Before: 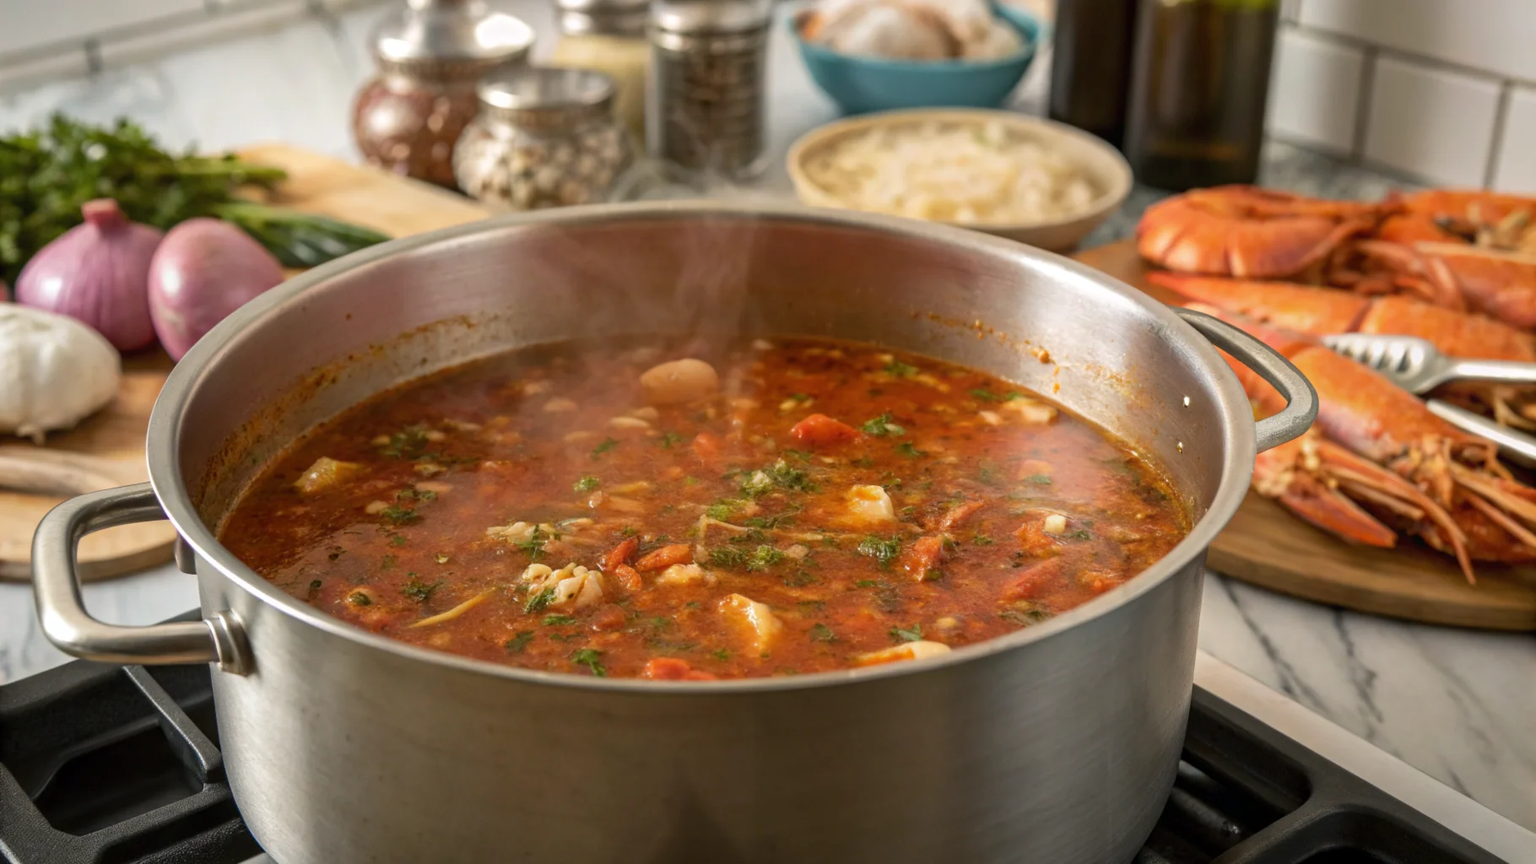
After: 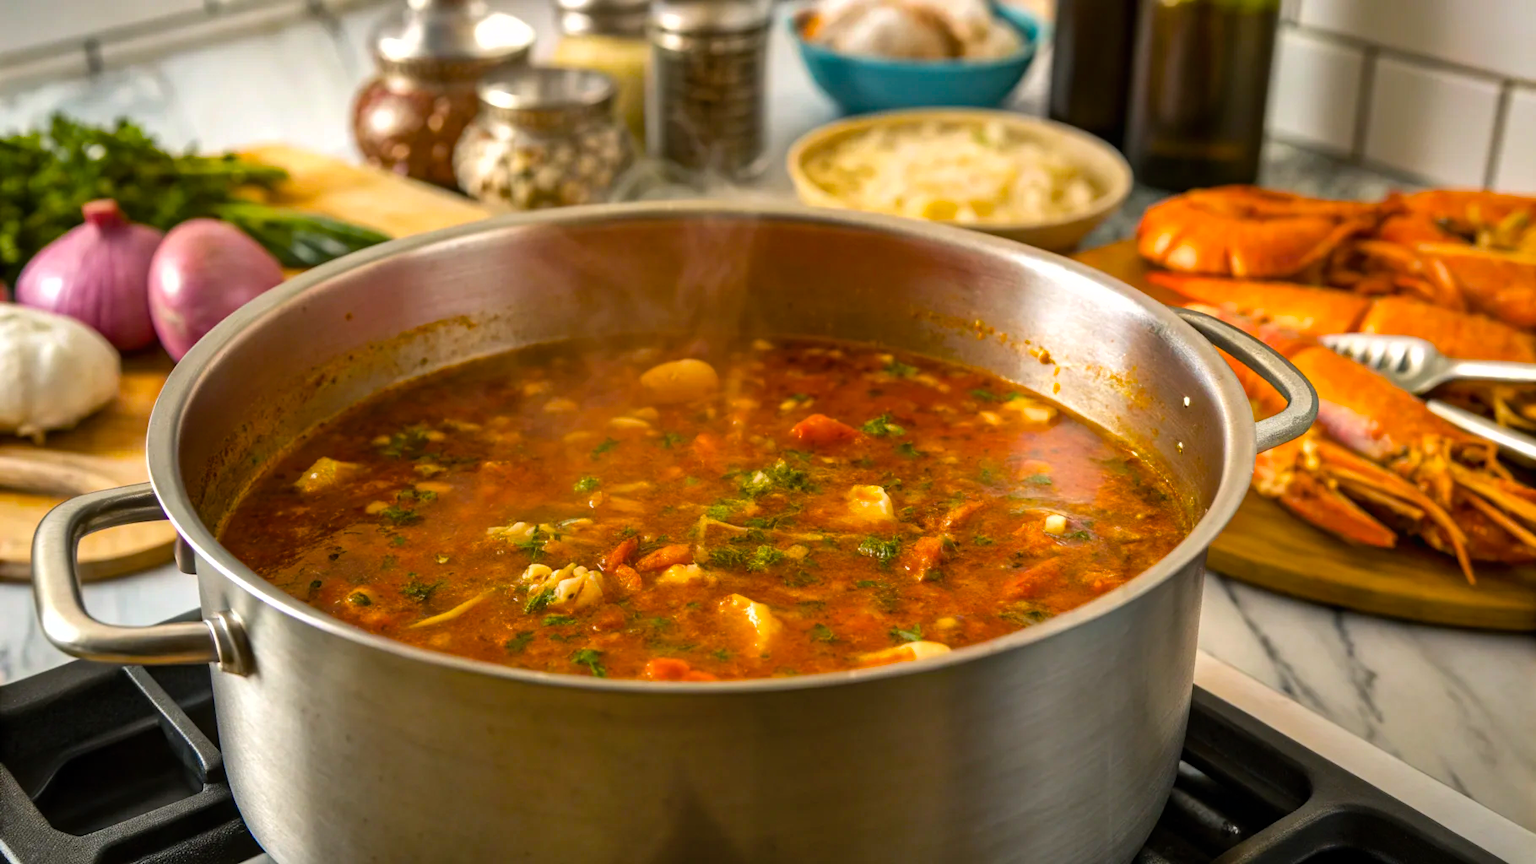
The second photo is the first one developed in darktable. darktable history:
shadows and highlights: low approximation 0.01, soften with gaussian
color balance rgb: linear chroma grading › global chroma 50%, perceptual saturation grading › global saturation 2.34%, global vibrance 6.64%, contrast 12.71%, saturation formula JzAzBz (2021)
